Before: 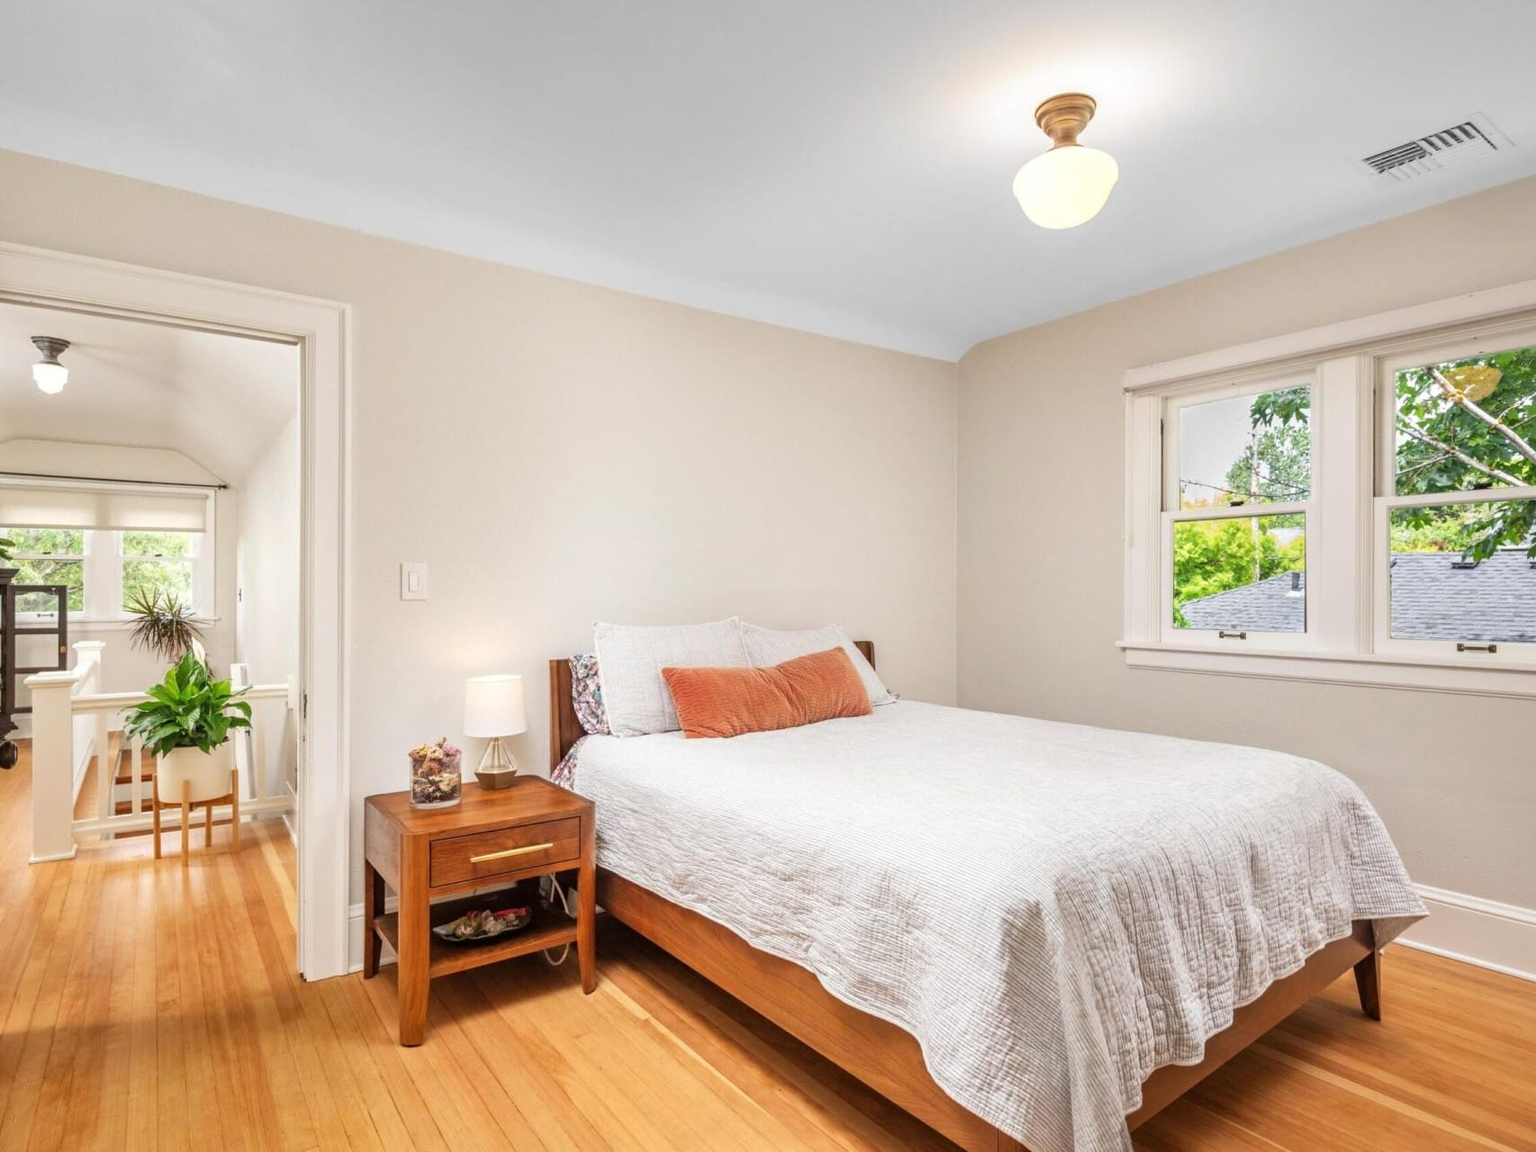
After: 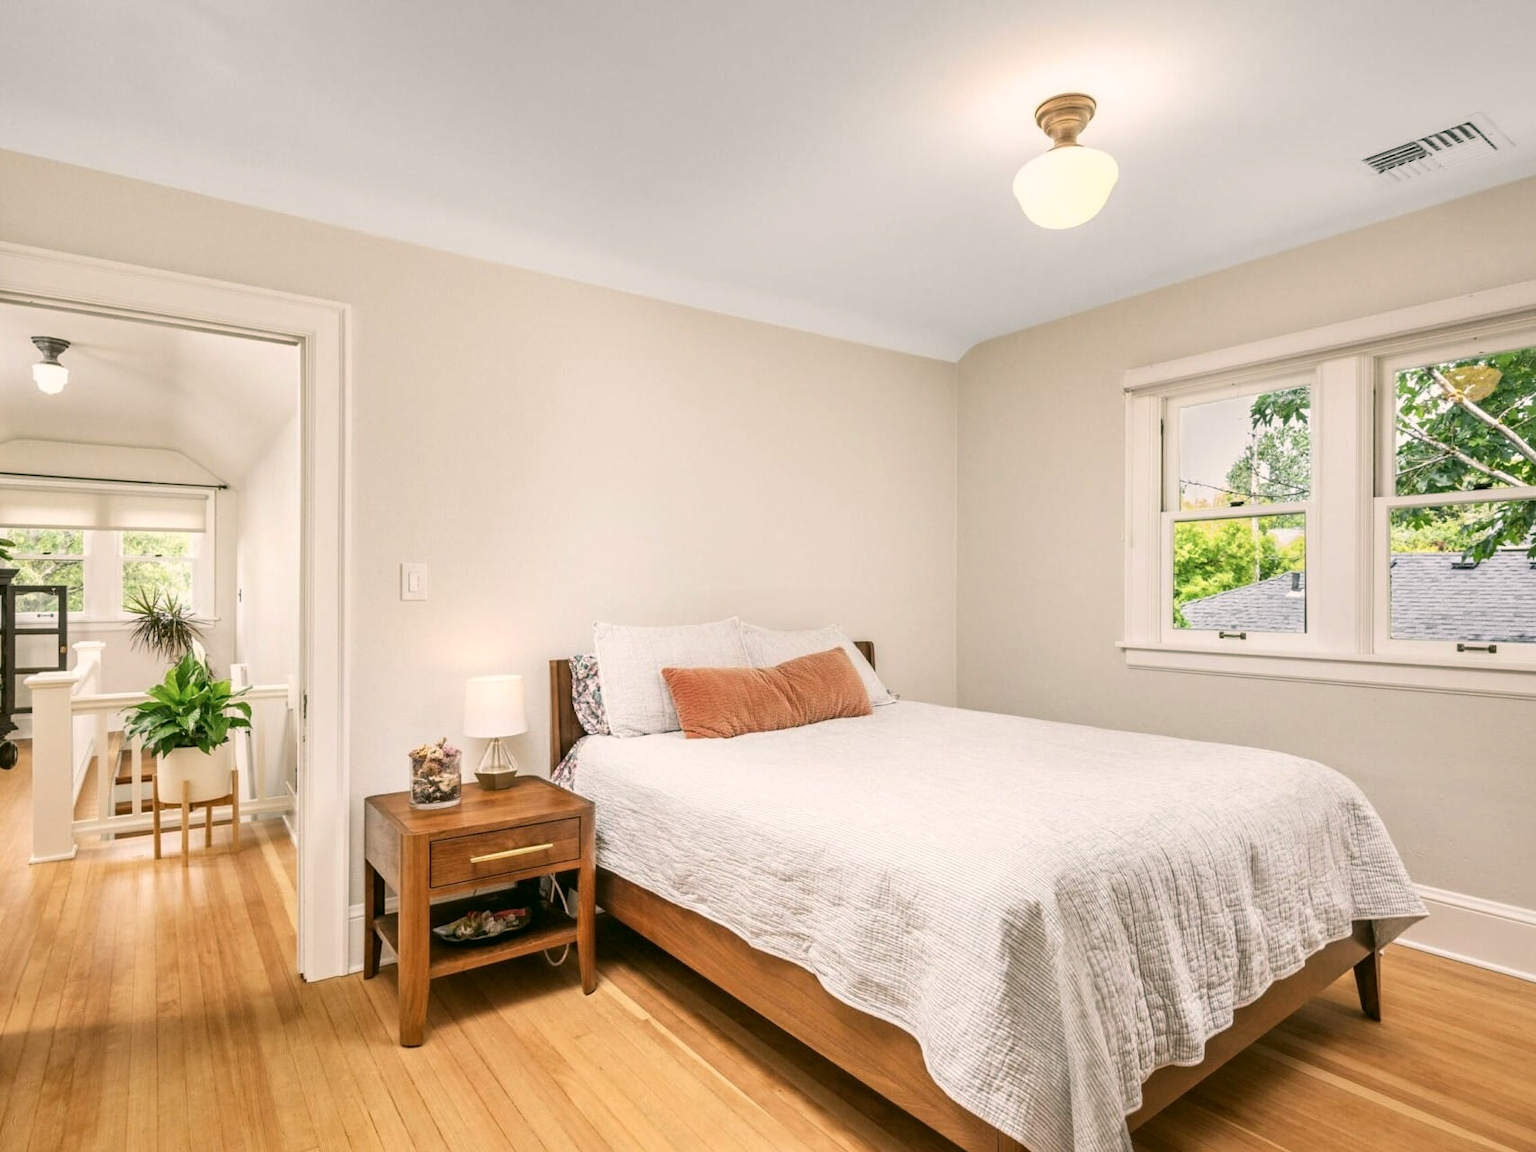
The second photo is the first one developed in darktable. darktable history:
contrast brightness saturation: contrast 0.113, saturation -0.173
color correction: highlights a* 4.12, highlights b* 4.92, shadows a* -7.32, shadows b* 4.75
exposure: exposure -0.045 EV, compensate exposure bias true, compensate highlight preservation false
